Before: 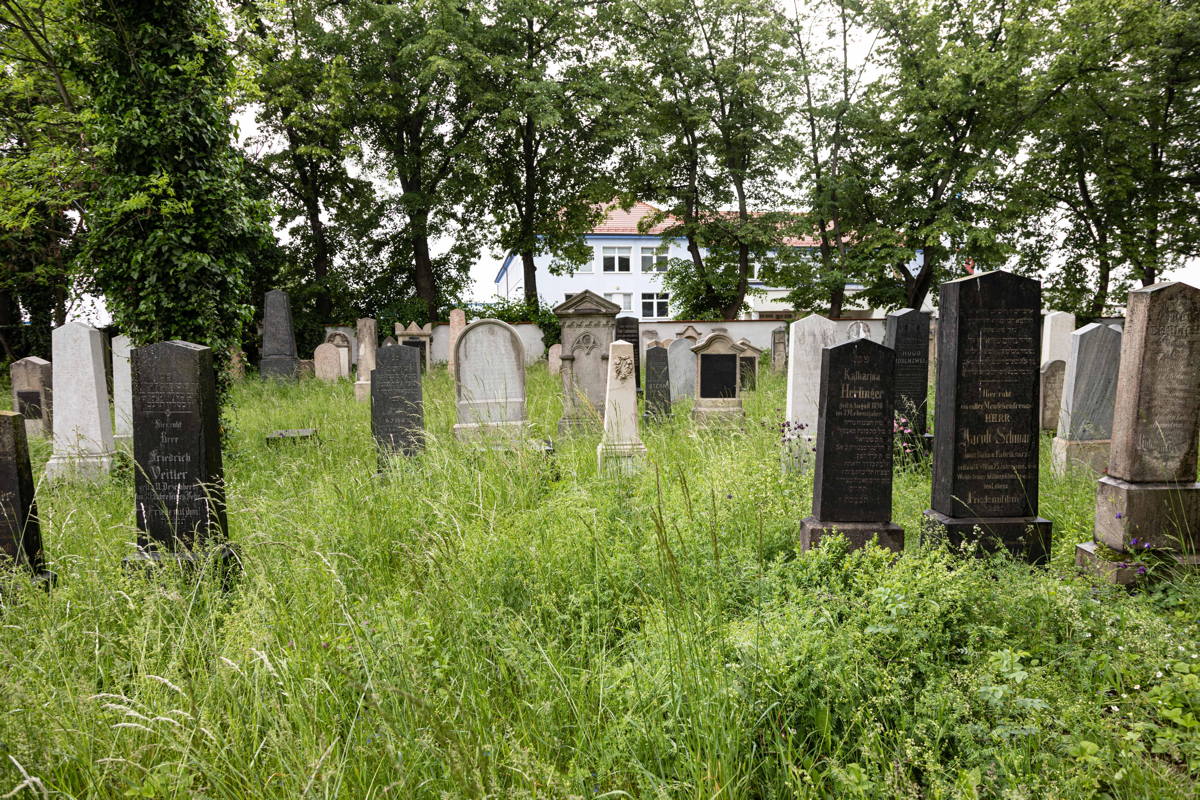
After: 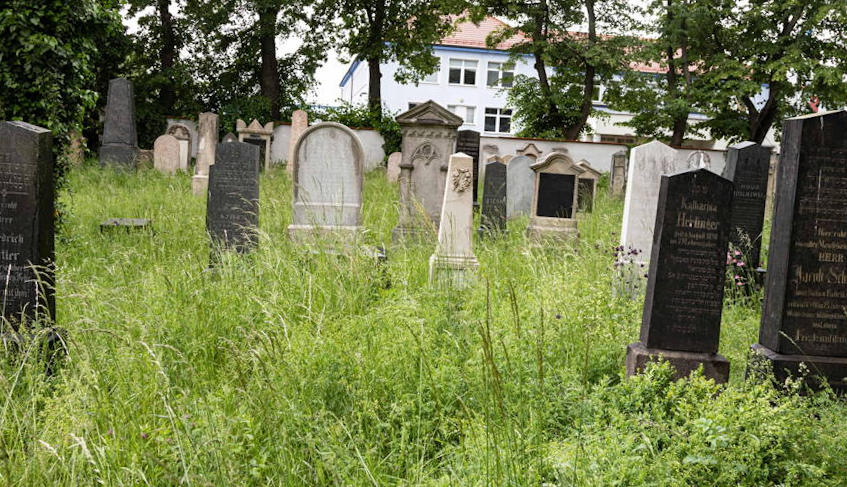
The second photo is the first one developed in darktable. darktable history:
crop and rotate: angle -4.11°, left 9.911%, top 20.859%, right 12.034%, bottom 11.846%
